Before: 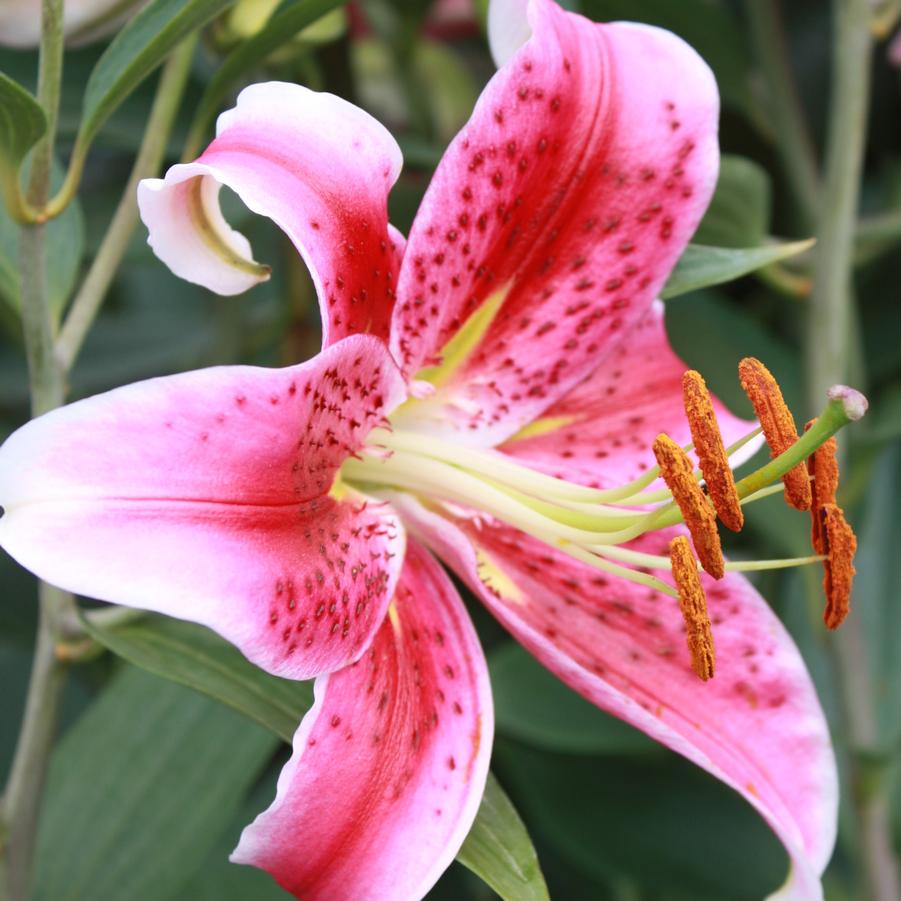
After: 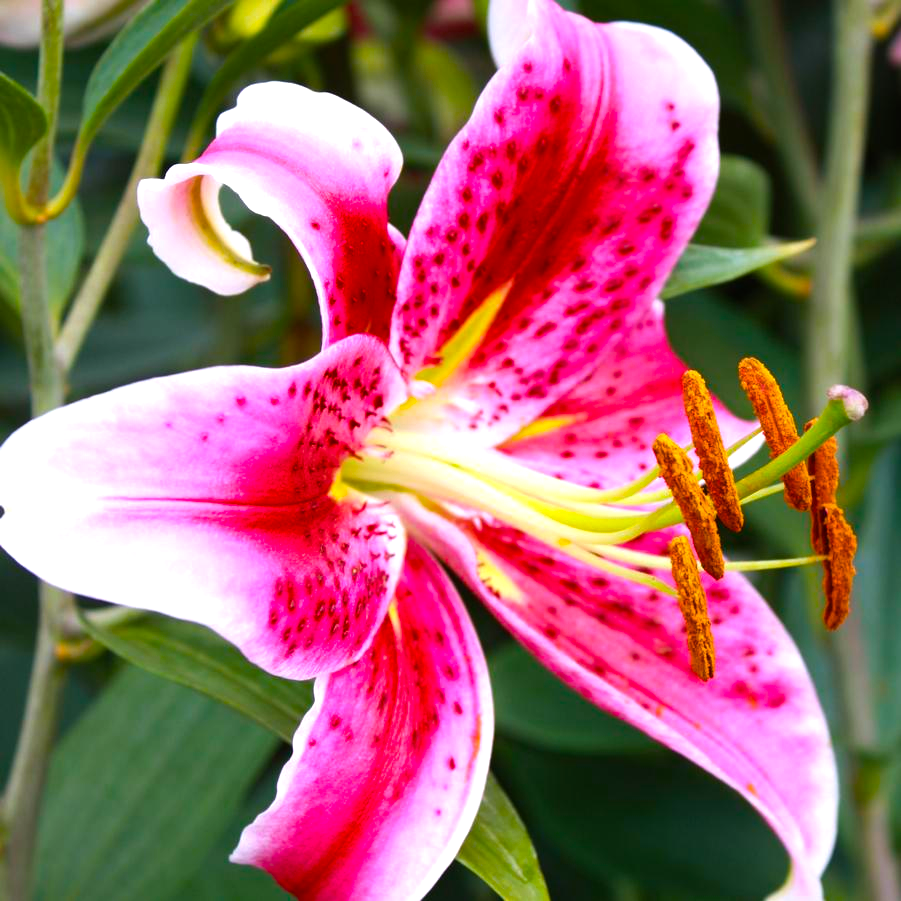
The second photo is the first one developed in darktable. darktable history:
color balance rgb: linear chroma grading › global chroma 9.922%, perceptual saturation grading › global saturation 28.568%, perceptual saturation grading › mid-tones 12.299%, perceptual saturation grading › shadows 11.013%, global vibrance 25.041%, contrast 19.957%
